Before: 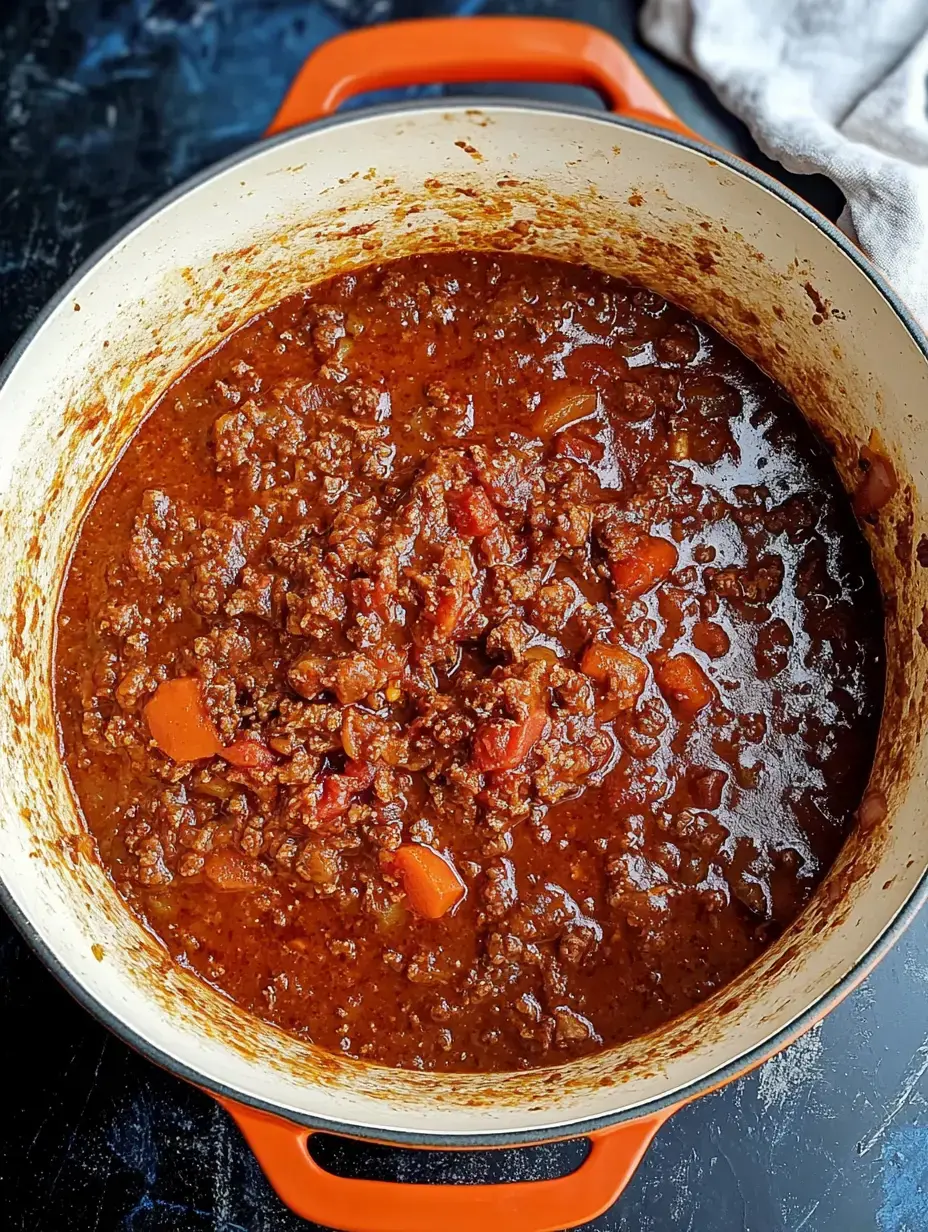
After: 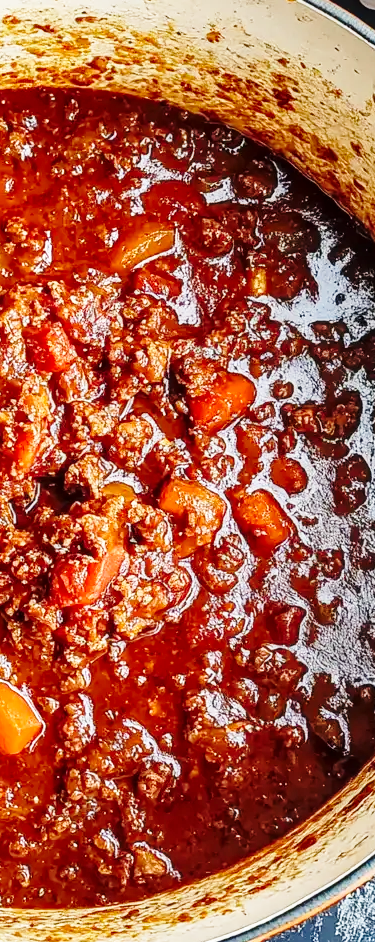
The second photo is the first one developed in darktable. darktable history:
local contrast: on, module defaults
tone equalizer: edges refinement/feathering 500, mask exposure compensation -1.57 EV, preserve details no
crop: left 45.497%, top 13.385%, right 14.071%, bottom 10.134%
base curve: curves: ch0 [(0, 0) (0.028, 0.03) (0.121, 0.232) (0.46, 0.748) (0.859, 0.968) (1, 1)], preserve colors none
